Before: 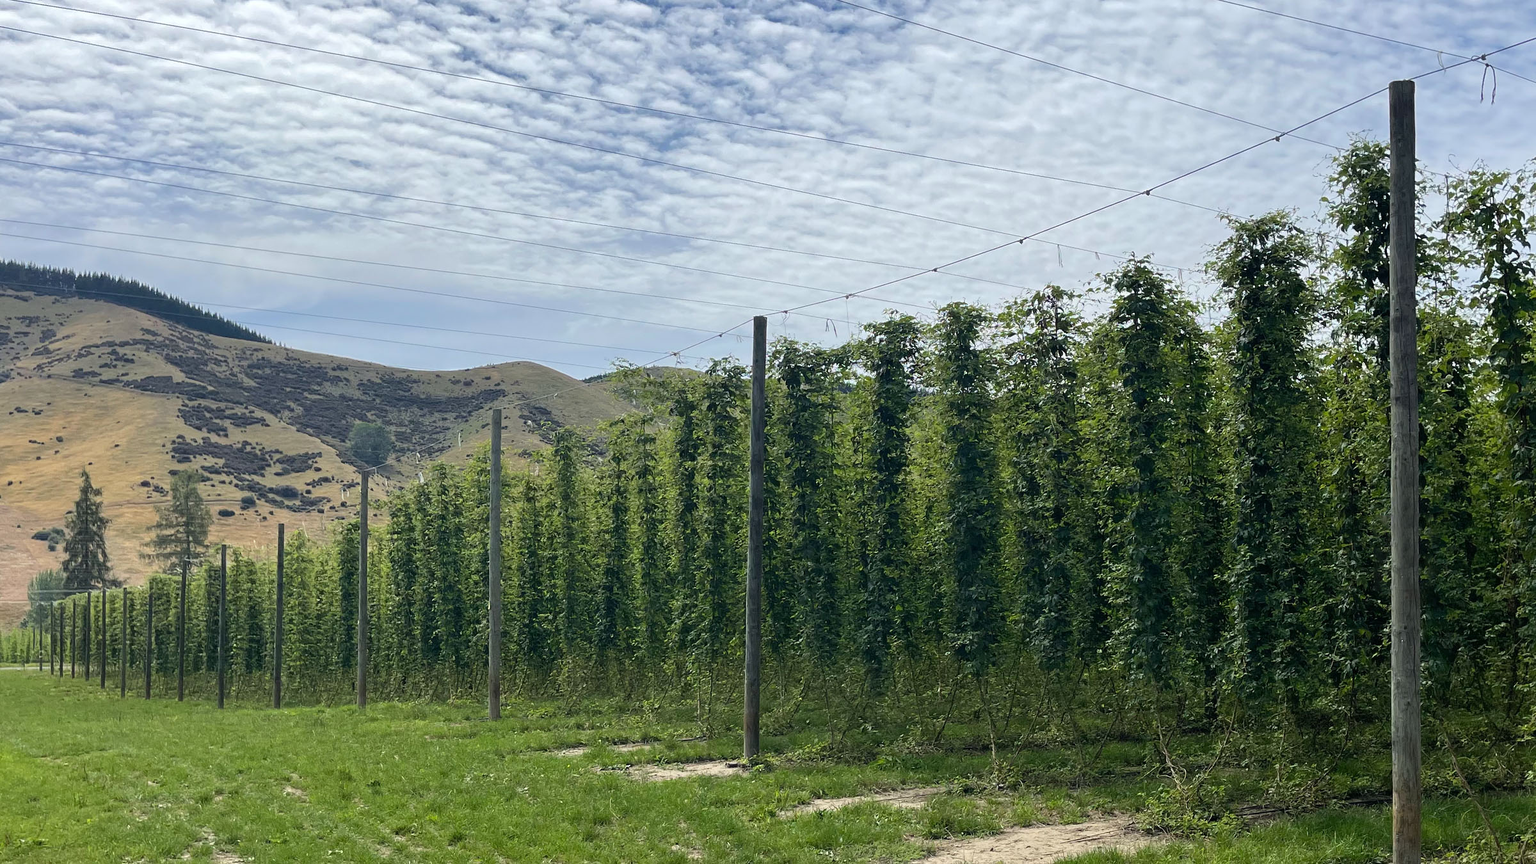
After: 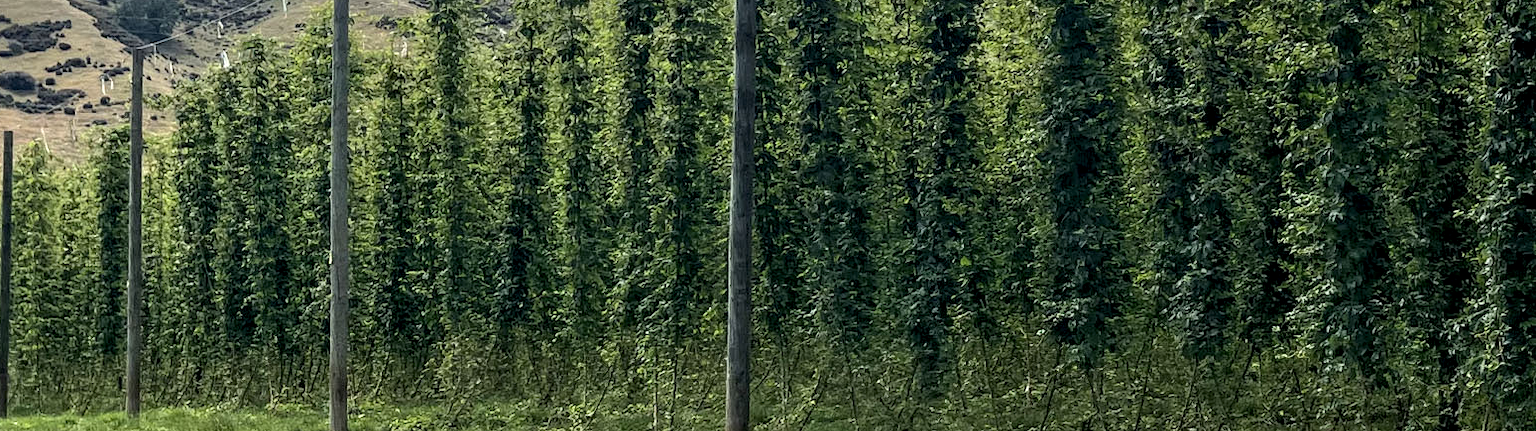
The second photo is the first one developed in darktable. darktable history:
local contrast: highlights 60%, shadows 59%, detail 160%
crop: left 17.964%, top 50.823%, right 17.476%, bottom 16.889%
